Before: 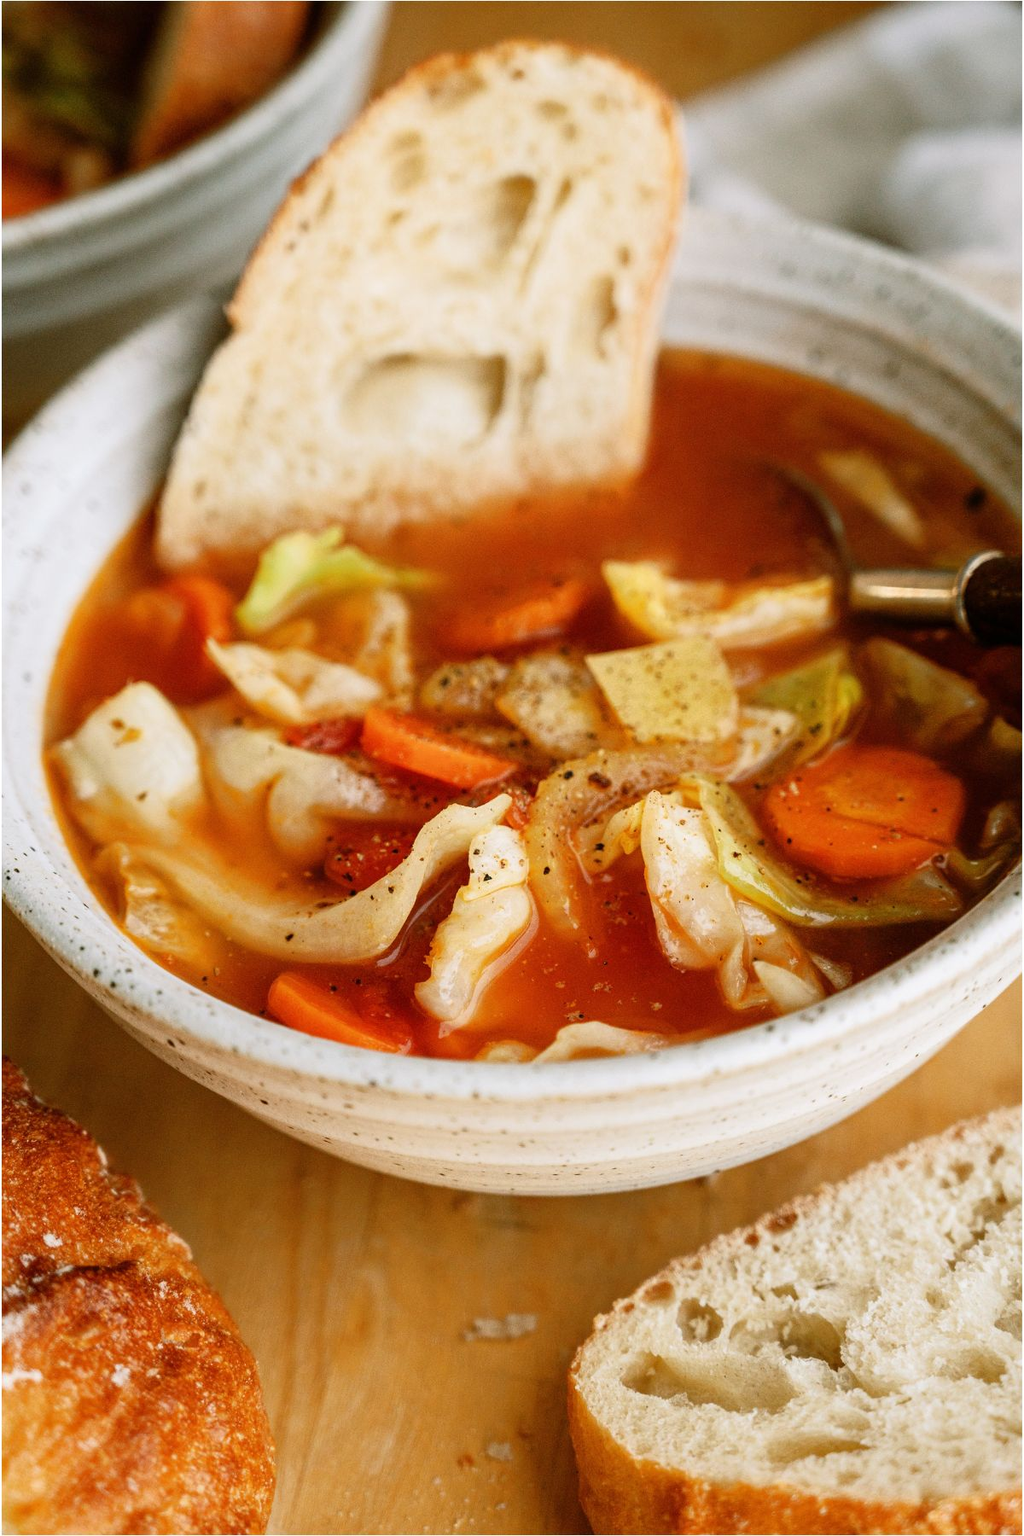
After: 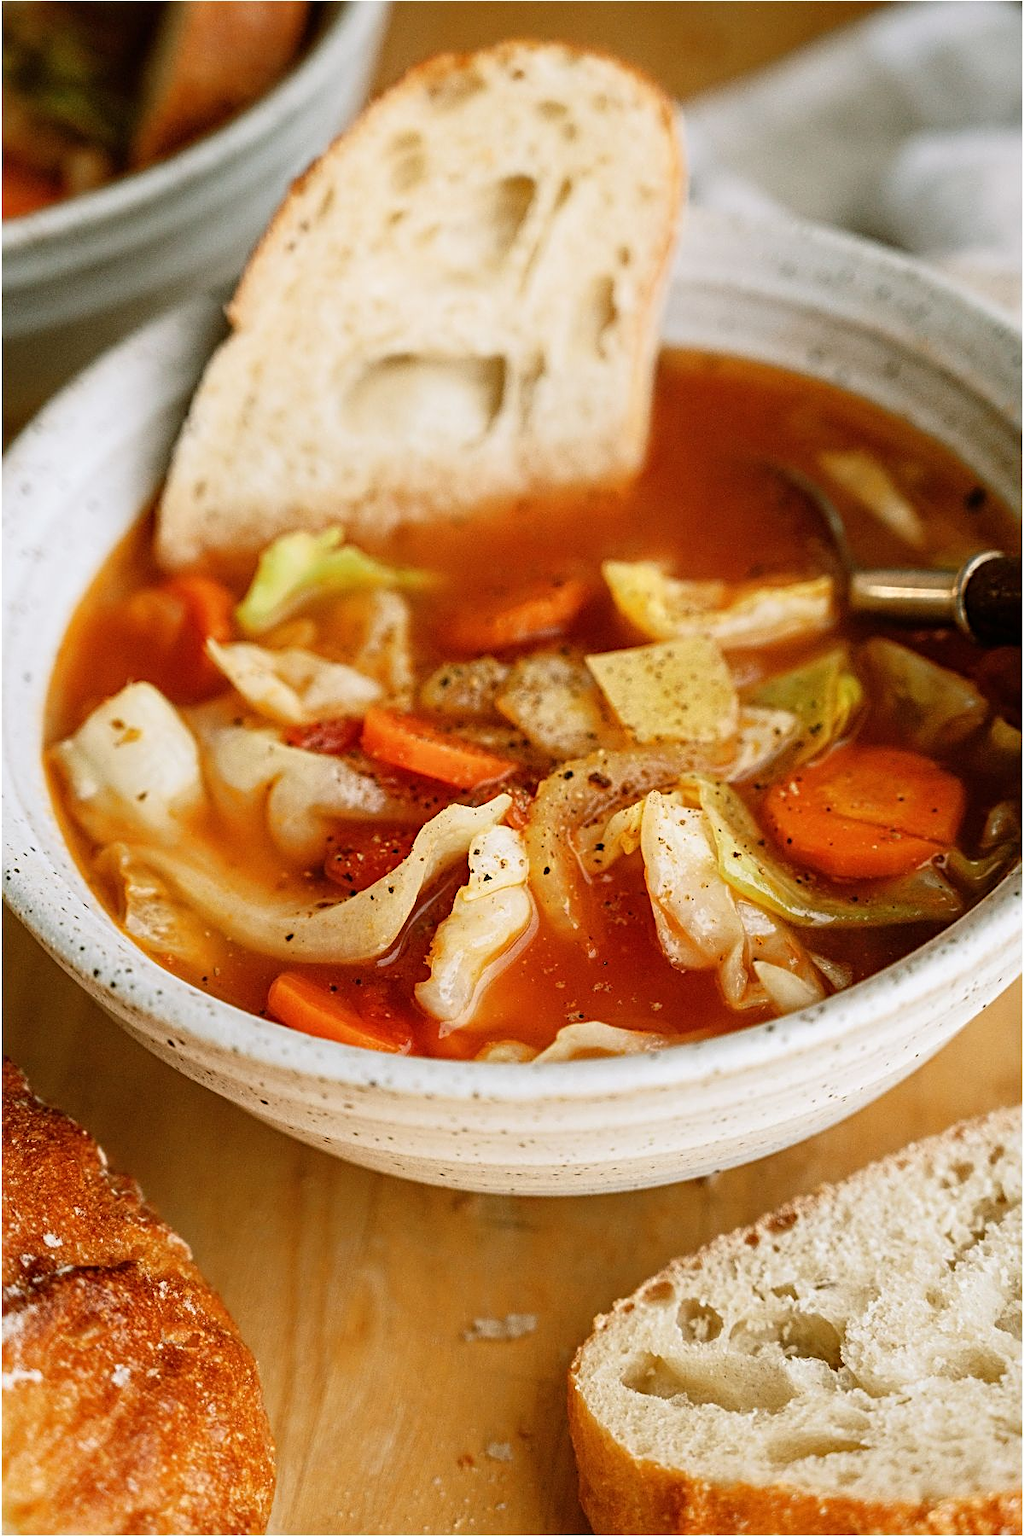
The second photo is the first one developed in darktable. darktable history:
sharpen: radius 3.123
